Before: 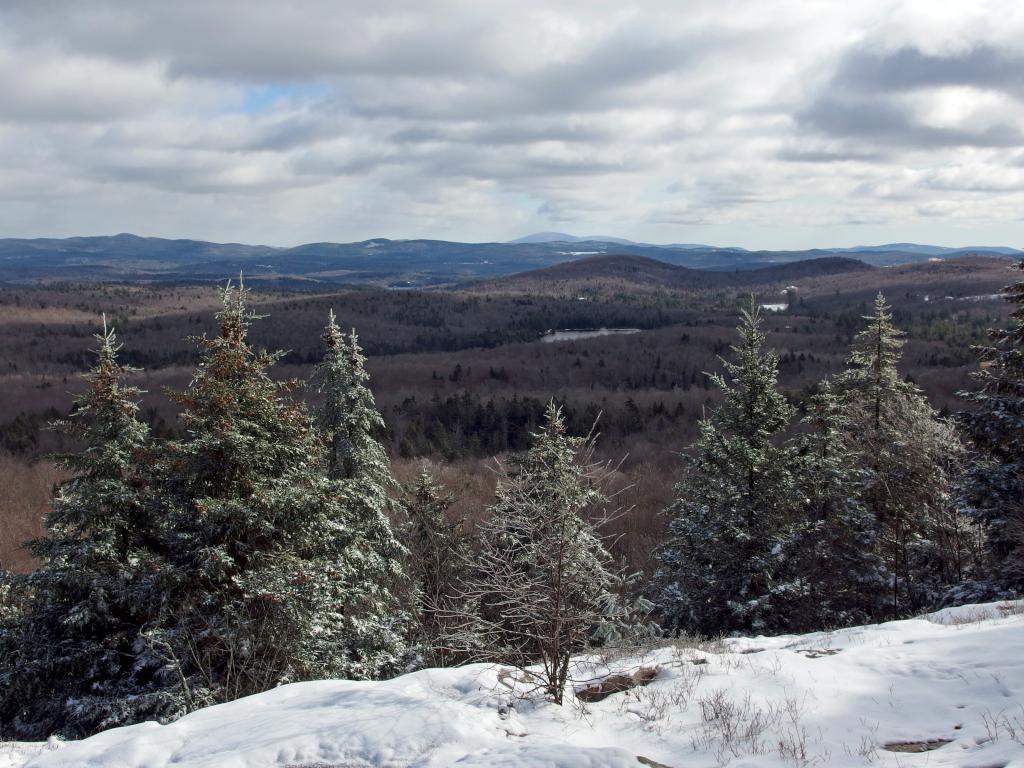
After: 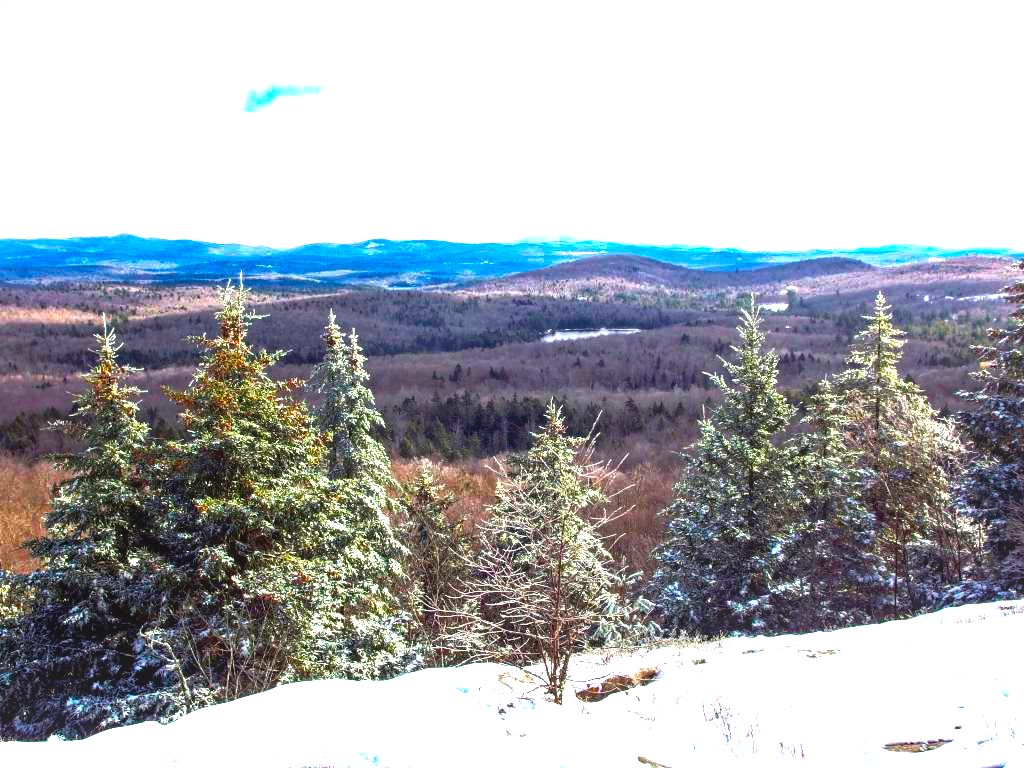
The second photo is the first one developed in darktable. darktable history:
local contrast: on, module defaults
color balance rgb: linear chroma grading › global chroma 20%, perceptual saturation grading › global saturation 65%, perceptual saturation grading › highlights 60%, perceptual saturation grading › mid-tones 50%, perceptual saturation grading › shadows 50%, perceptual brilliance grading › global brilliance 30%, perceptual brilliance grading › highlights 50%, perceptual brilliance grading › mid-tones 50%, perceptual brilliance grading › shadows -22%, global vibrance 20%
